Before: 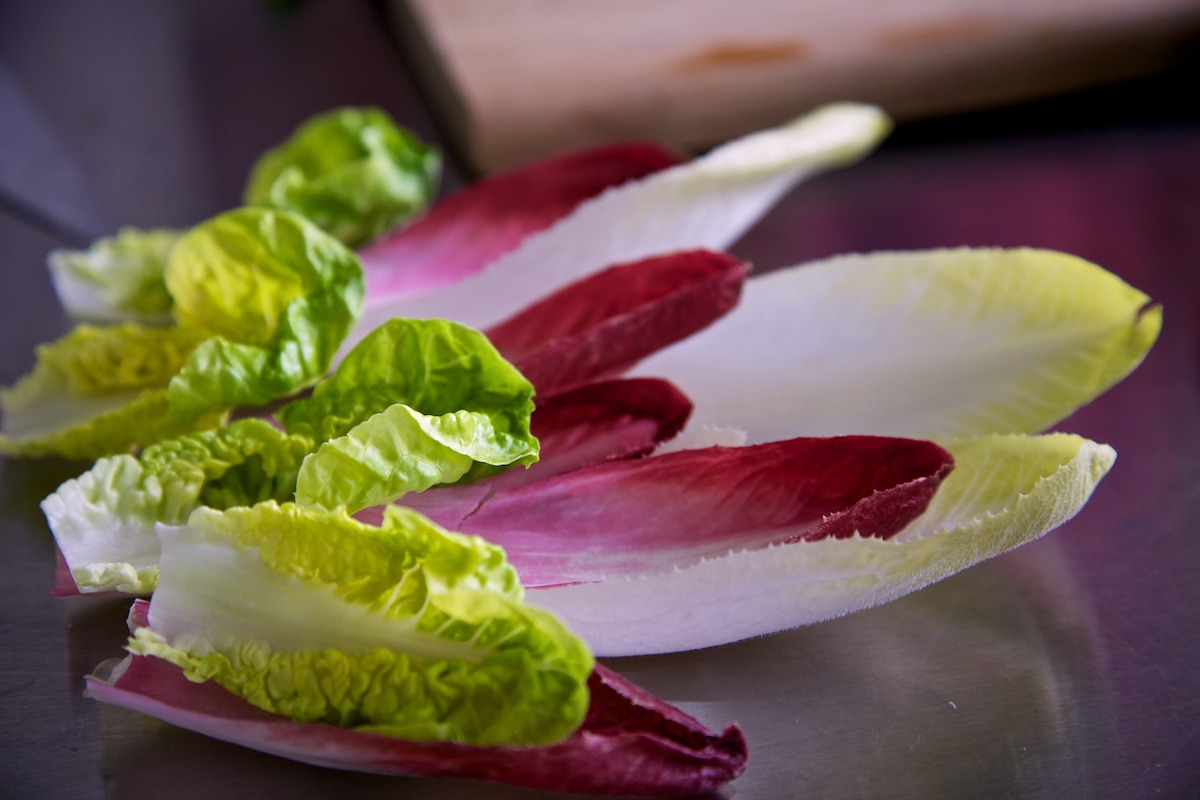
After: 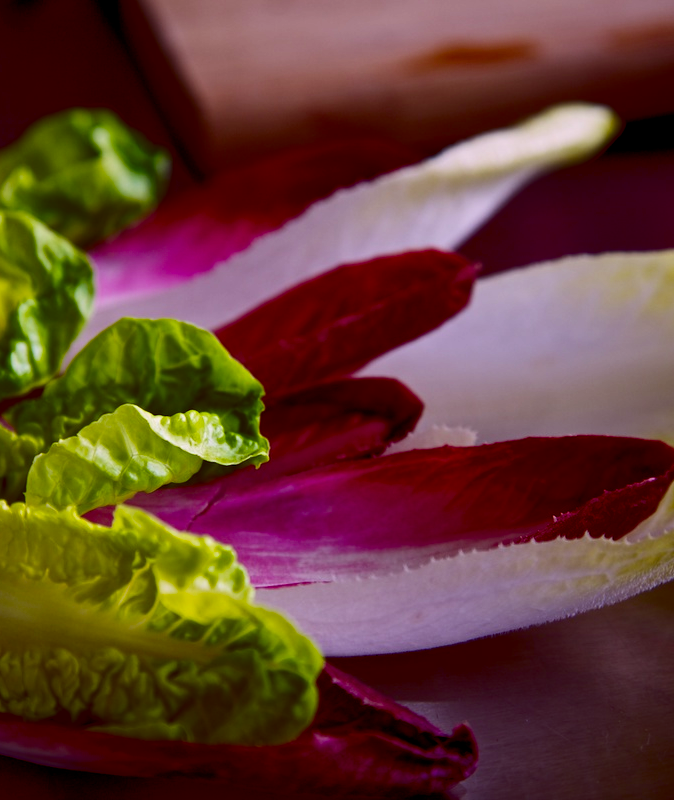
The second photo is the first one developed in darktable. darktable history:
crop and rotate: left 22.531%, right 21.24%
exposure: exposure -0.208 EV, compensate highlight preservation false
color balance rgb: global offset › luminance -0.214%, global offset › chroma 0.275%, shadows fall-off 102.265%, perceptual saturation grading › global saturation 29.915%, mask middle-gray fulcrum 23.03%
contrast brightness saturation: contrast 0.186, brightness -0.229, saturation 0.118
